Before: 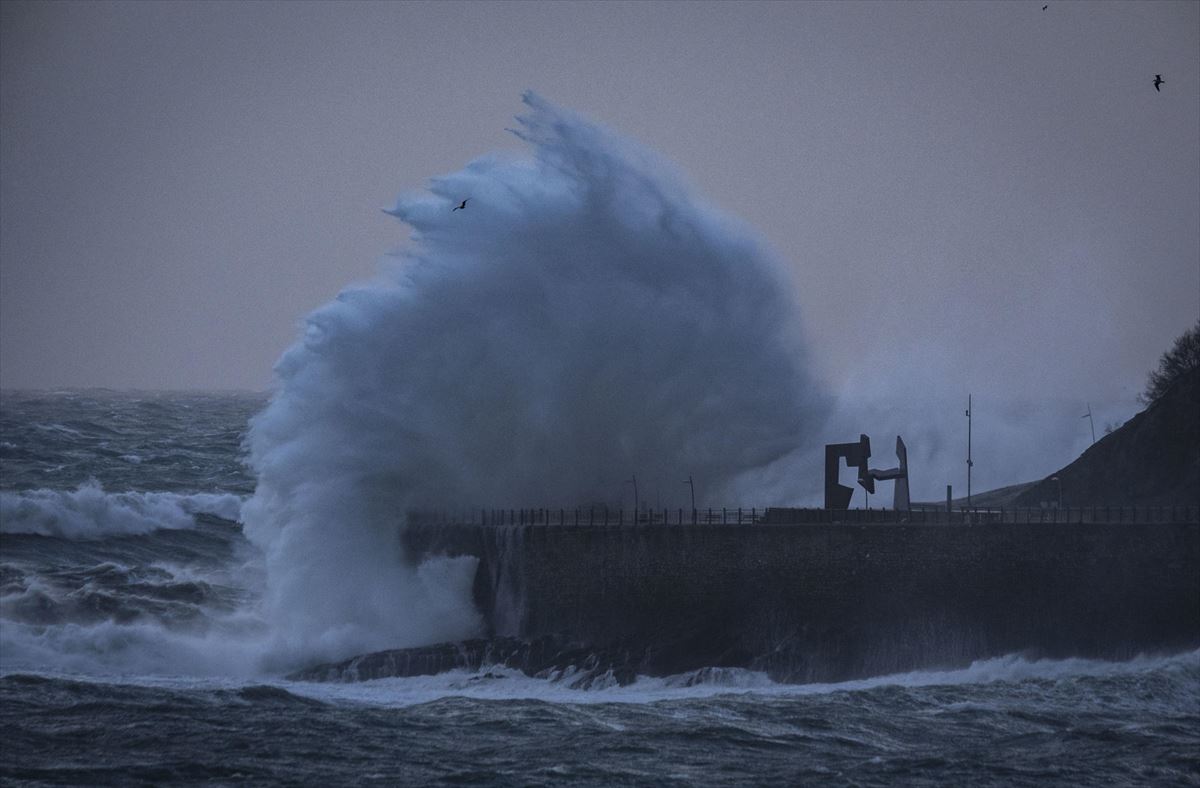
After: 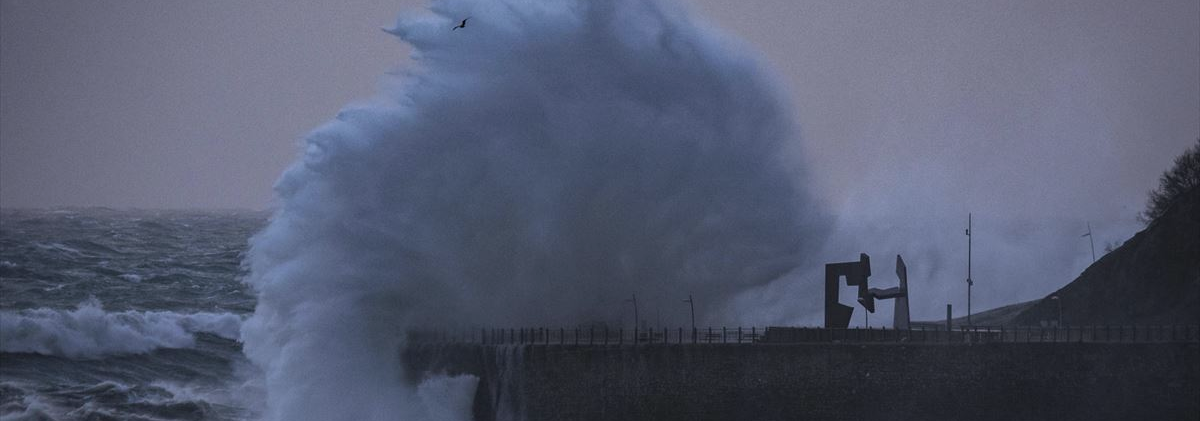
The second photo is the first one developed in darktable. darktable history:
color correction: highlights a* 3.12, highlights b* -1.55, shadows a* -0.101, shadows b* 2.52, saturation 0.98
crop and rotate: top 23.043%, bottom 23.437%
